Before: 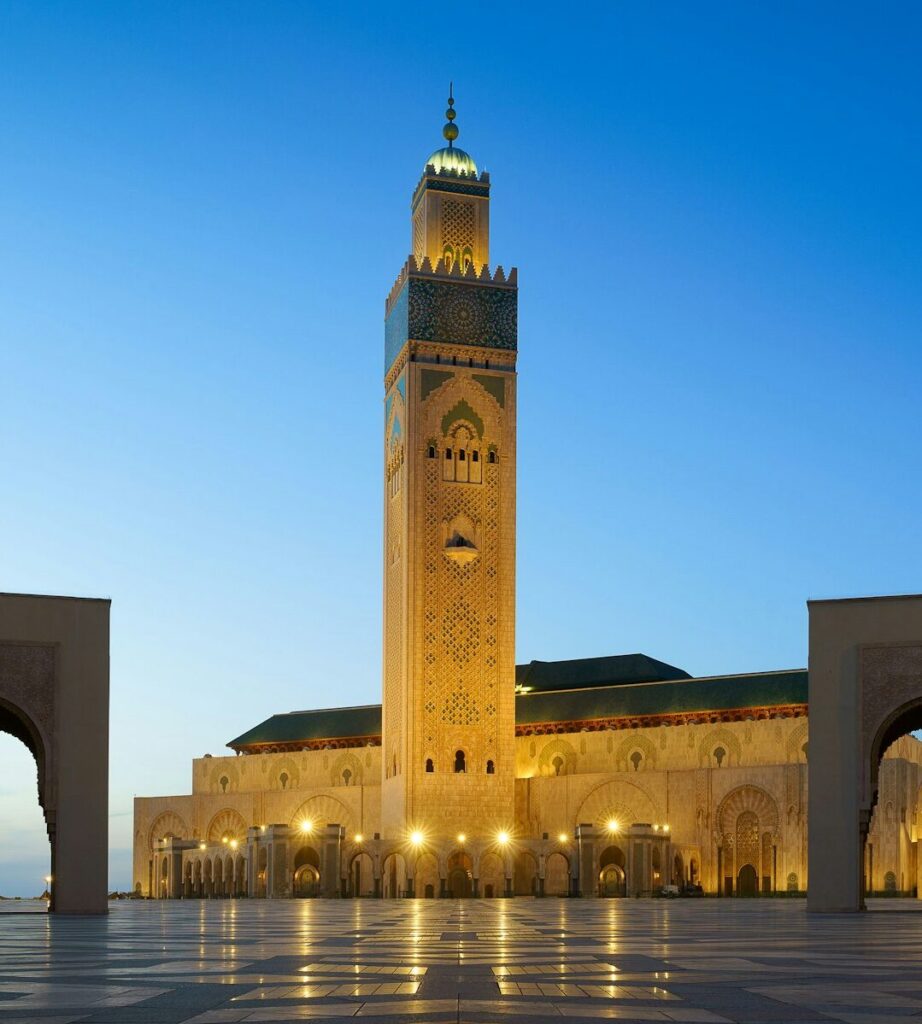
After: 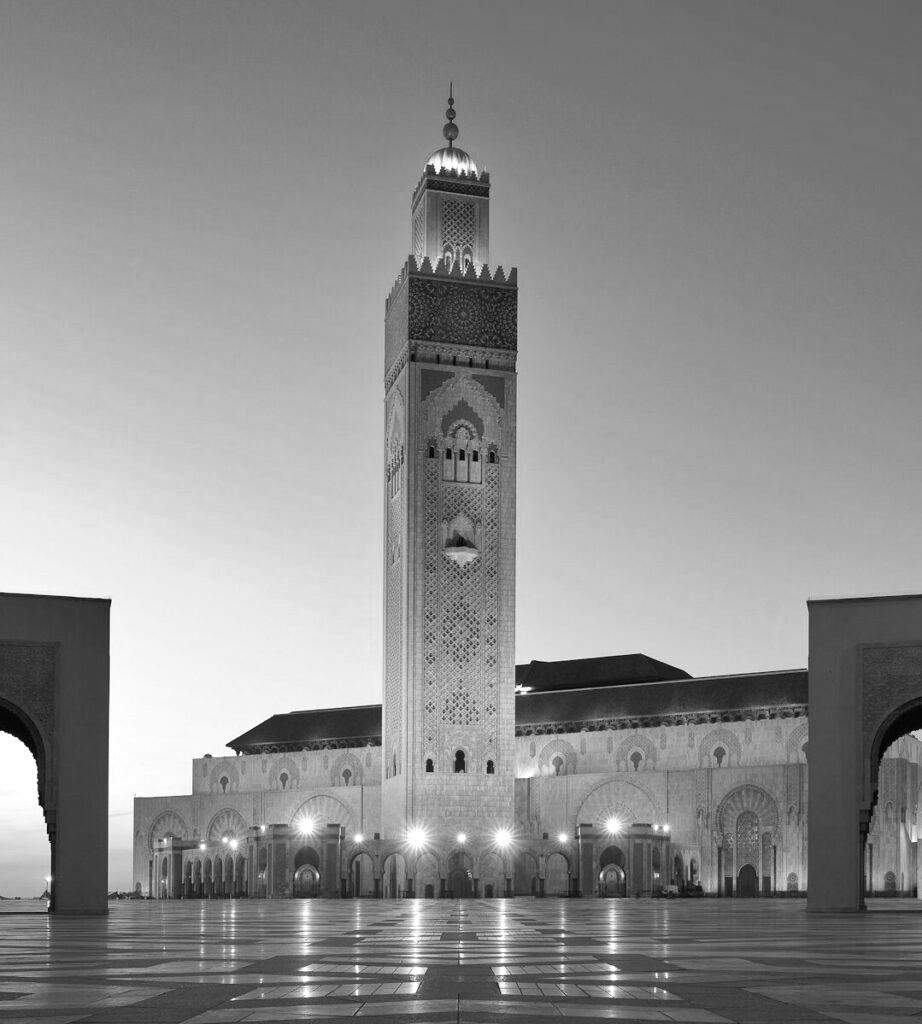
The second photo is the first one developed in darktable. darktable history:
monochrome: a -74.22, b 78.2
exposure: exposure 0.559 EV, compensate highlight preservation false
shadows and highlights: soften with gaussian
